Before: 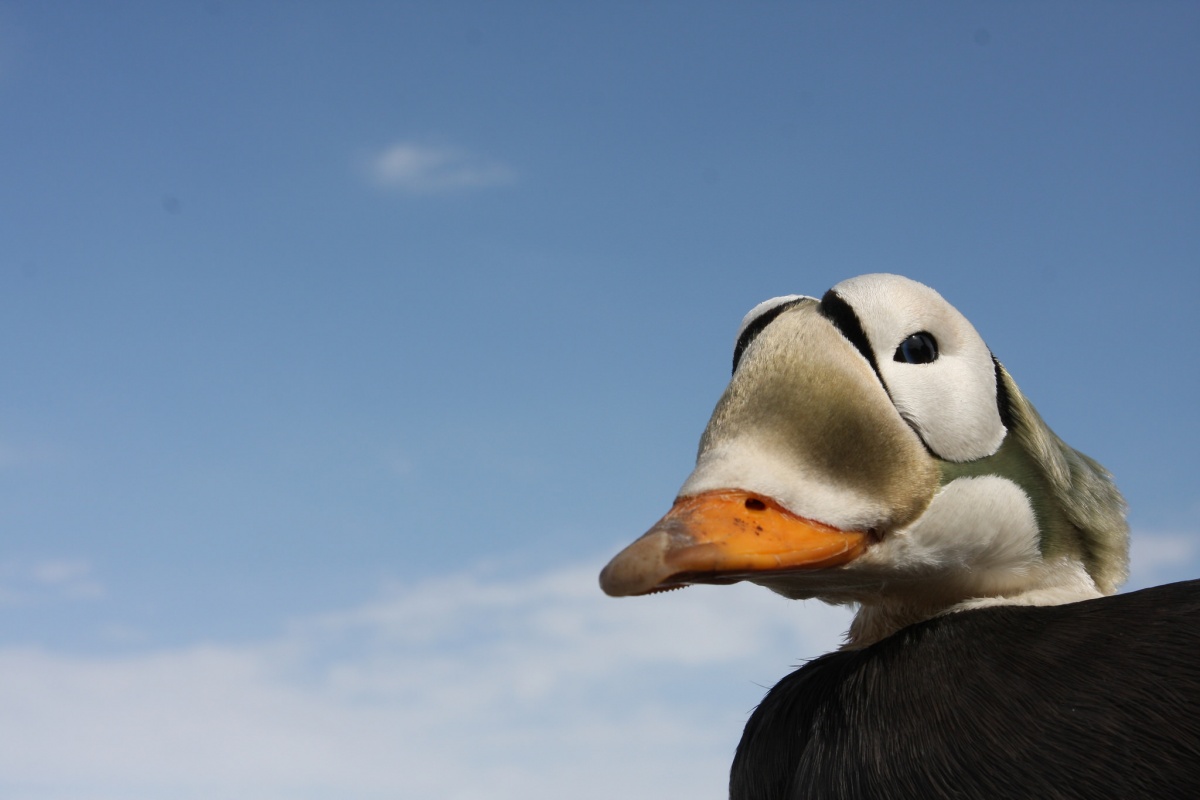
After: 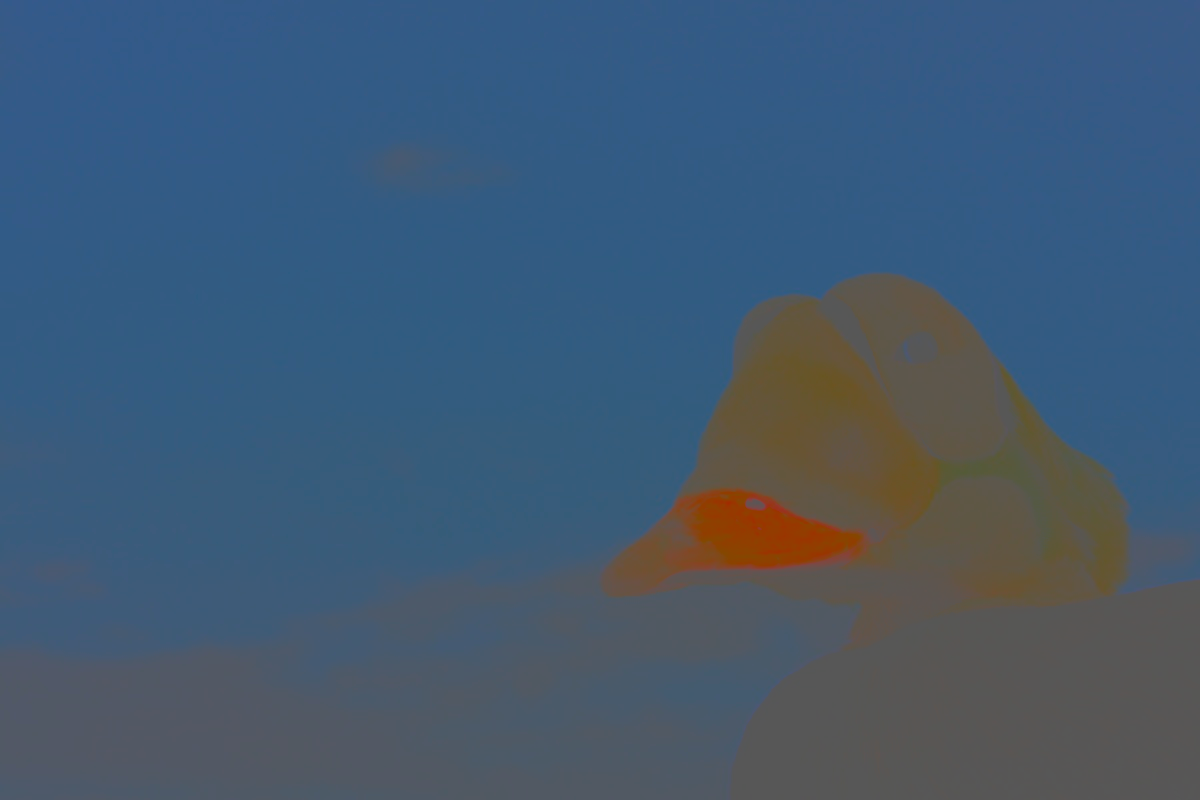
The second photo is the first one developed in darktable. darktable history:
exposure: exposure -2.002 EV, compensate highlight preservation false
contrast brightness saturation: contrast -0.99, brightness -0.17, saturation 0.75
shadows and highlights: shadows -54.3, highlights 86.09, soften with gaussian
